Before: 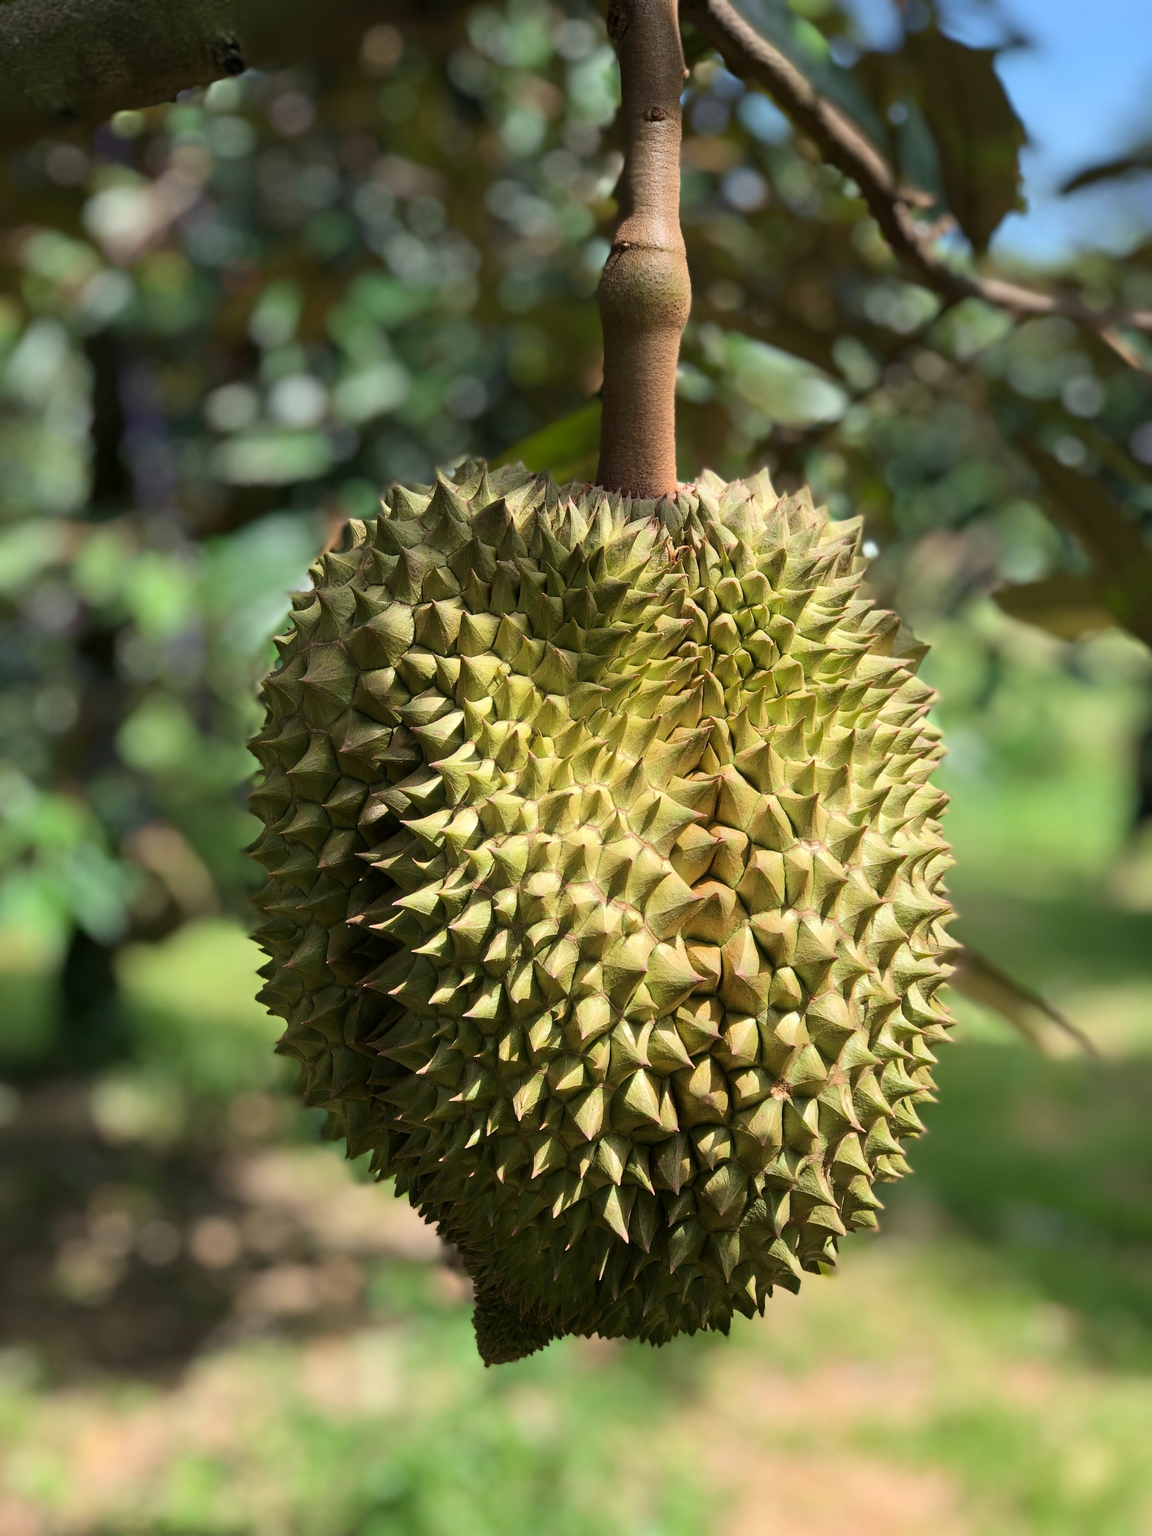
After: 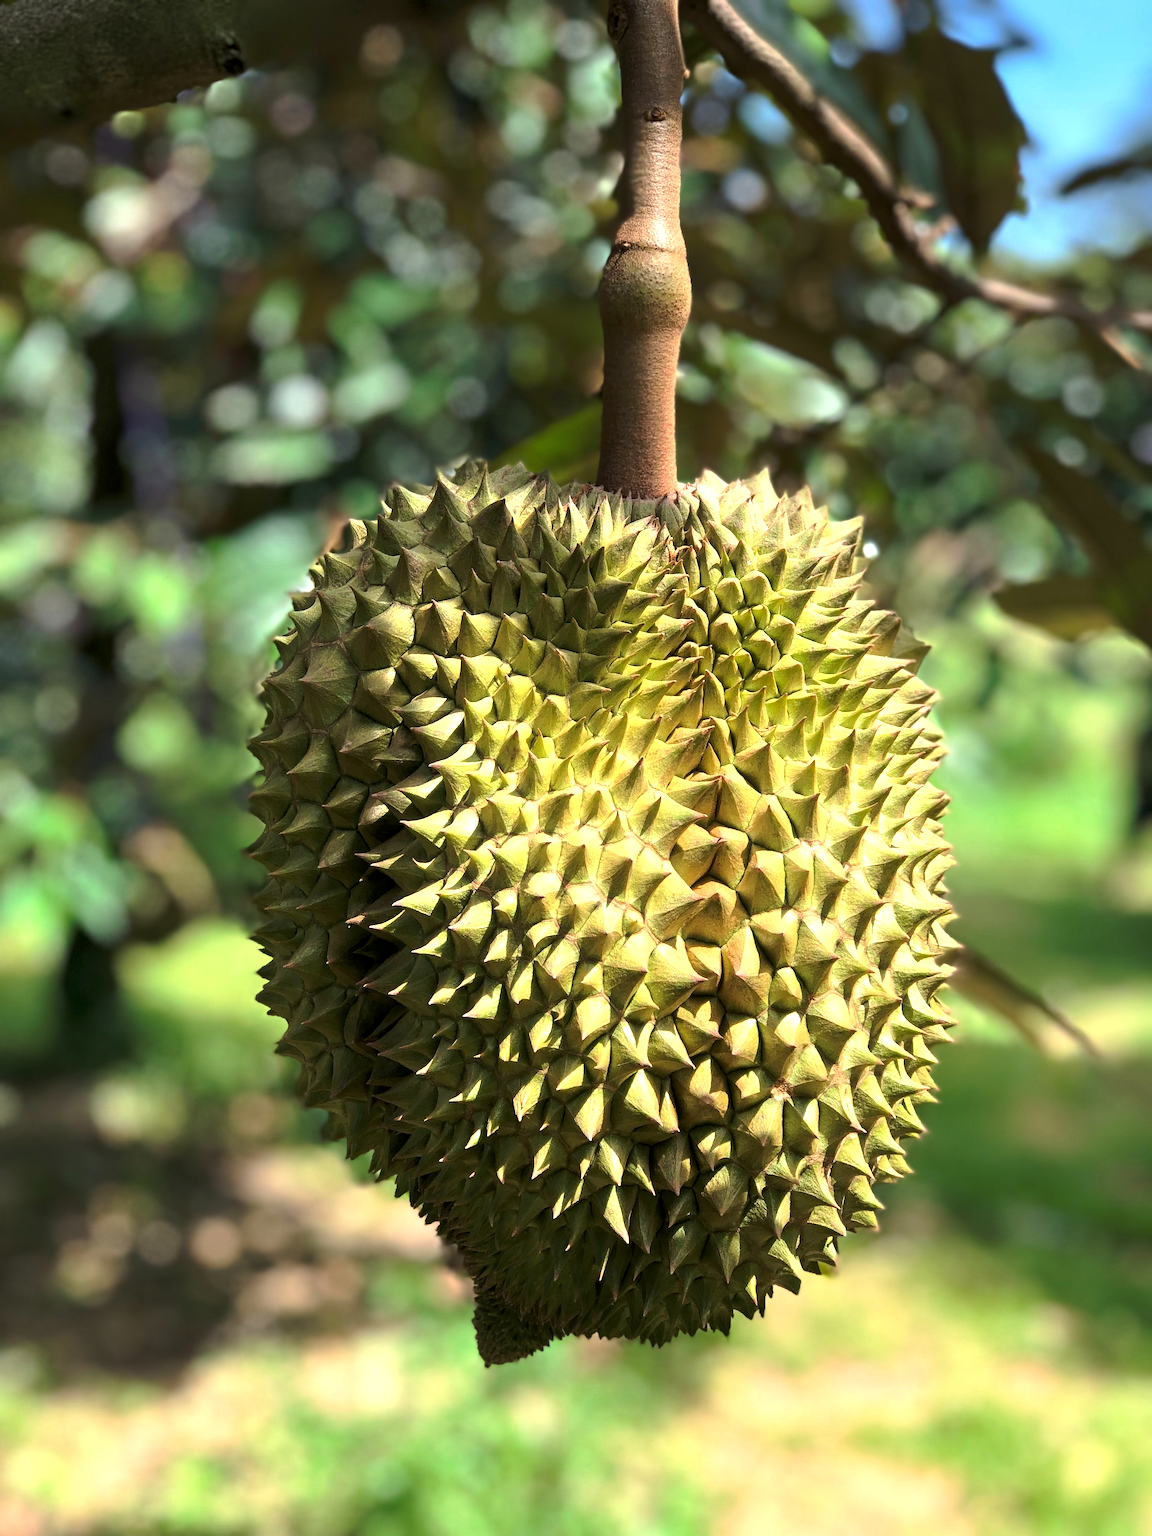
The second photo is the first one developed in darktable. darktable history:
local contrast: highlights 100%, shadows 100%, detail 120%, midtone range 0.2
exposure: exposure 0.657 EV, compensate highlight preservation false
tone curve: curves: ch0 [(0, 0) (0.003, 0.002) (0.011, 0.009) (0.025, 0.021) (0.044, 0.037) (0.069, 0.058) (0.1, 0.084) (0.136, 0.114) (0.177, 0.149) (0.224, 0.188) (0.277, 0.232) (0.335, 0.281) (0.399, 0.341) (0.468, 0.416) (0.543, 0.496) (0.623, 0.574) (0.709, 0.659) (0.801, 0.754) (0.898, 0.876) (1, 1)], preserve colors none
